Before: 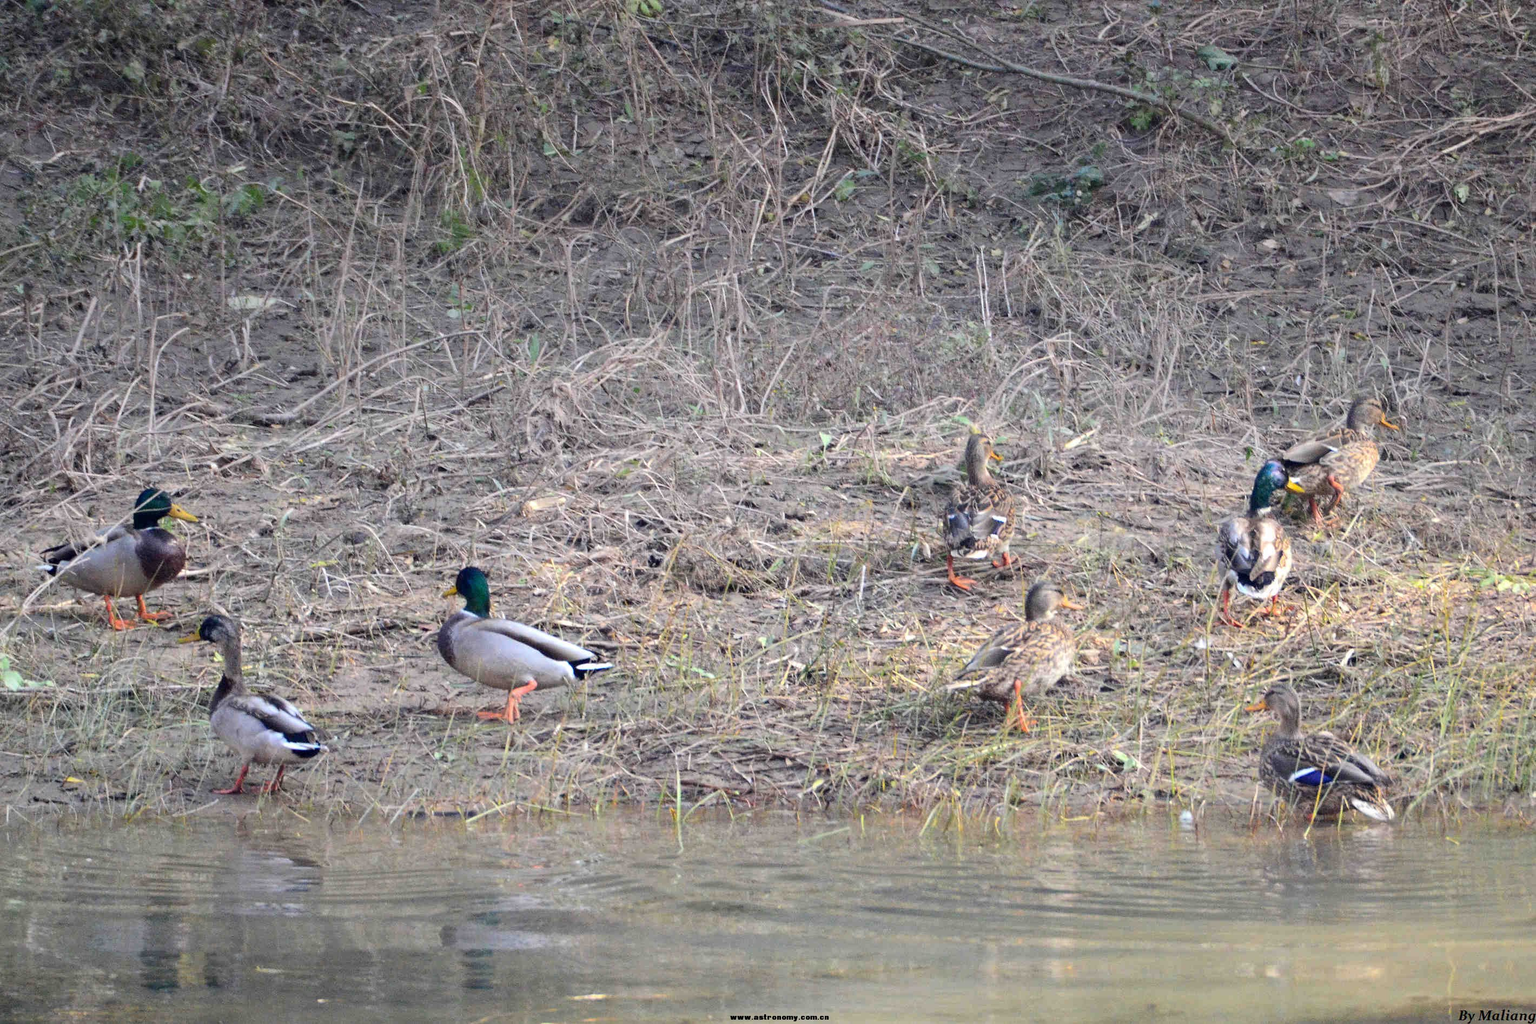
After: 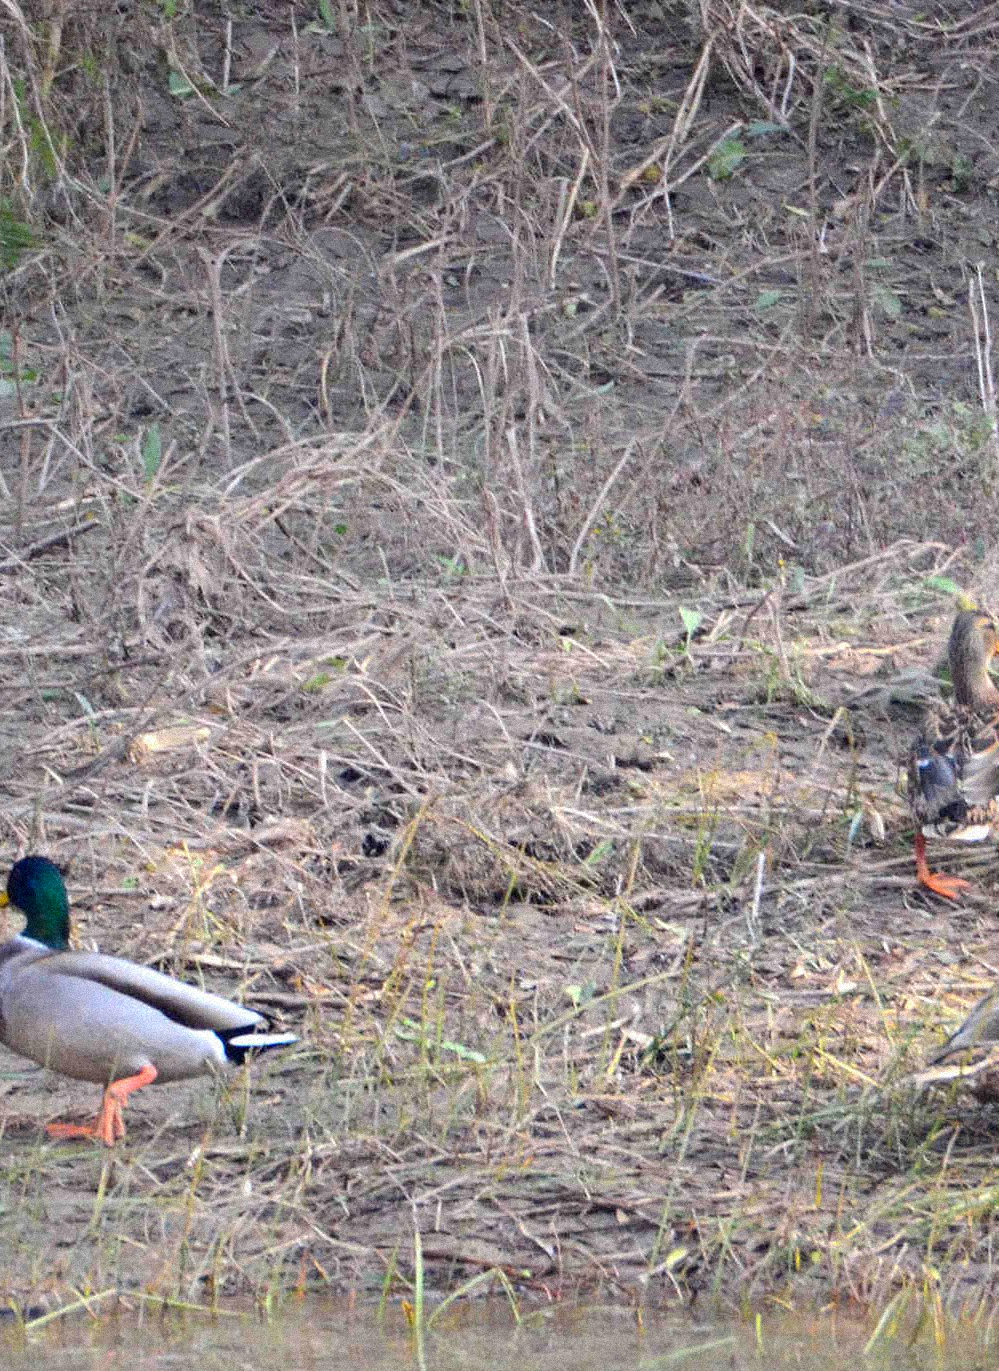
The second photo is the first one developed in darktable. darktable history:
contrast brightness saturation: saturation 0.1
grain: strength 35%, mid-tones bias 0%
crop and rotate: left 29.476%, top 10.214%, right 35.32%, bottom 17.333%
